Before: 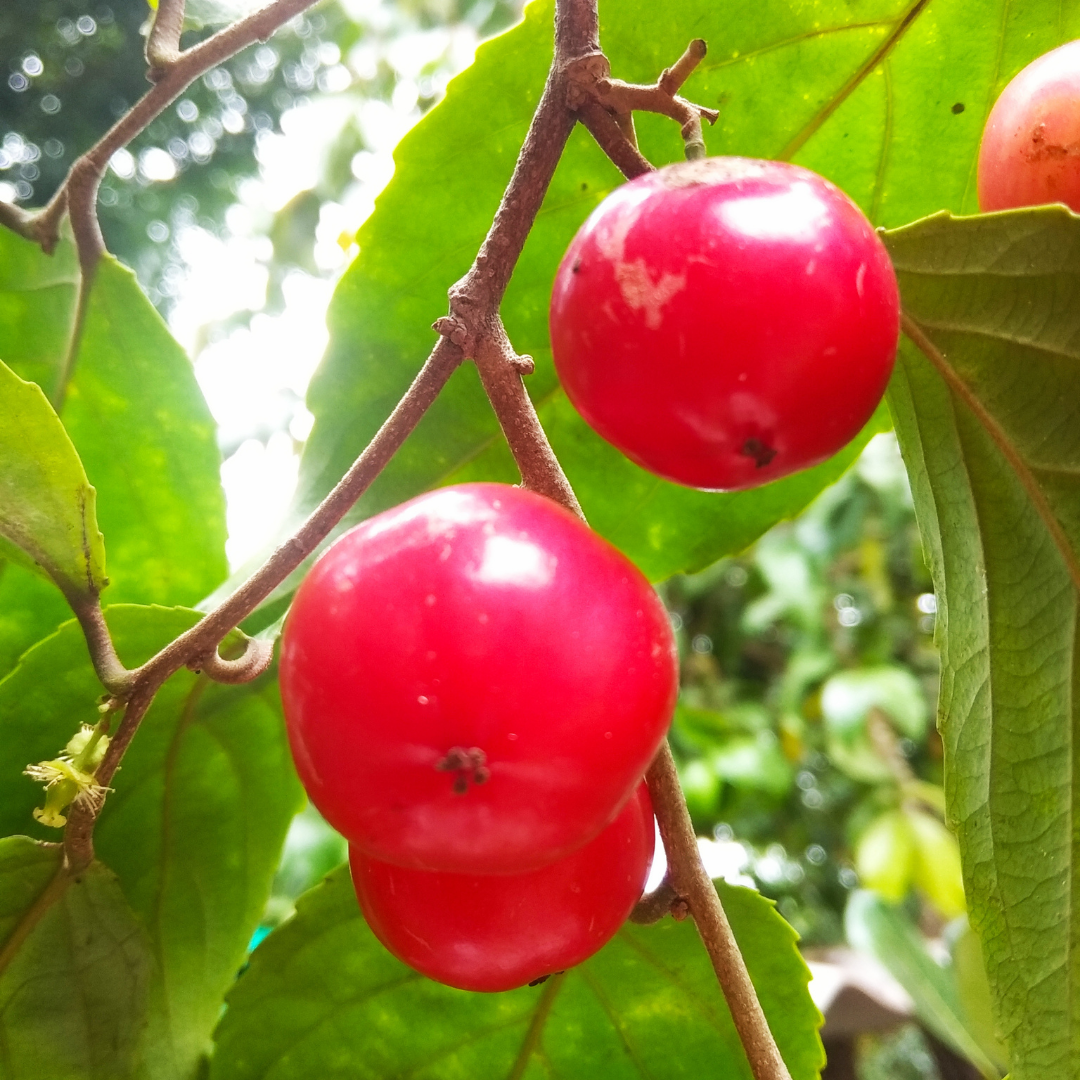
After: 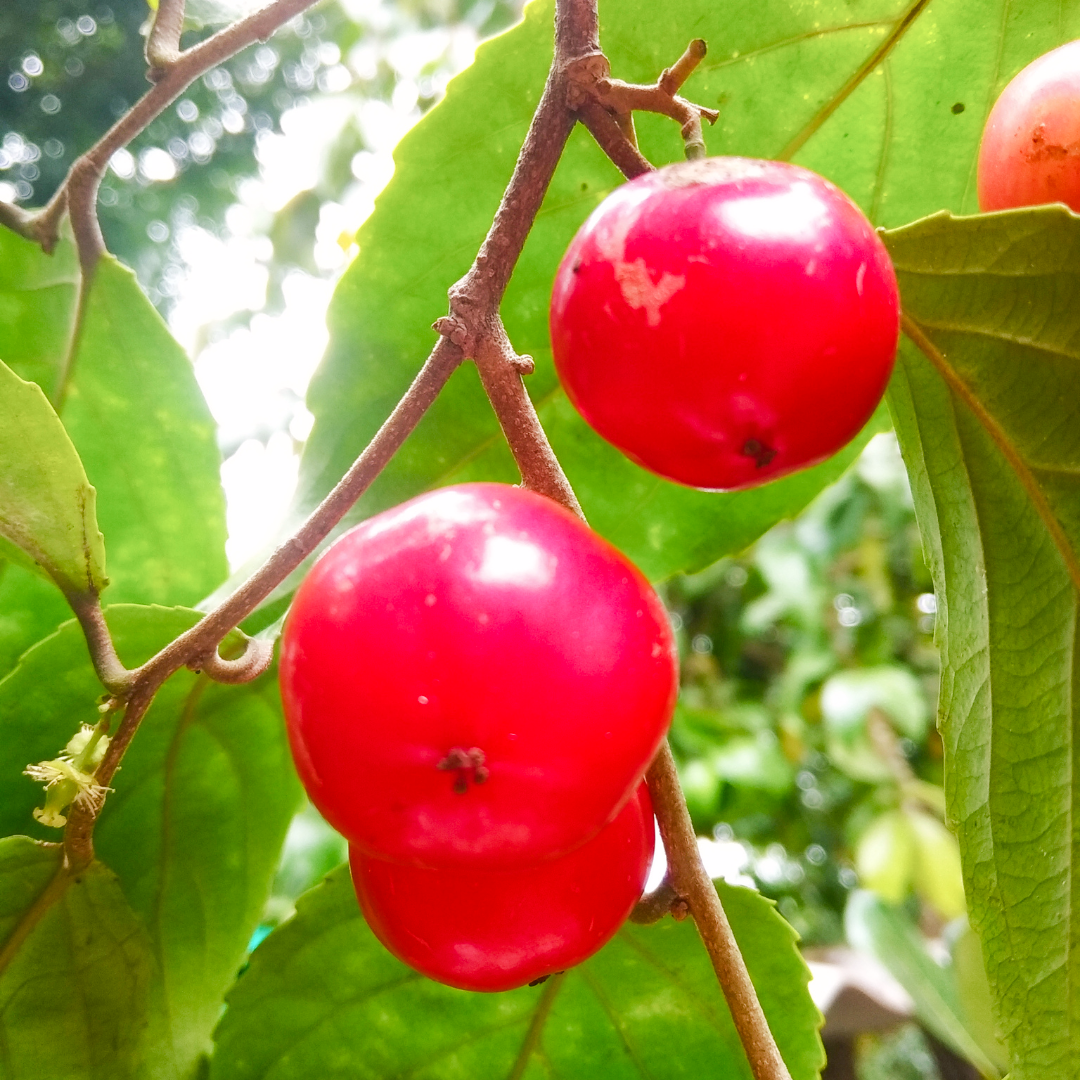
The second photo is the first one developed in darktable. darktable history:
color balance rgb: shadows lift › chroma 2.003%, shadows lift › hue 216.5°, highlights gain › chroma 0.287%, highlights gain › hue 332.45°, perceptual saturation grading › global saturation 0.261%, perceptual saturation grading › highlights -18.699%, perceptual saturation grading › mid-tones 7.001%, perceptual saturation grading › shadows 27.338%, perceptual brilliance grading › mid-tones 10.707%, perceptual brilliance grading › shadows 14.274%
